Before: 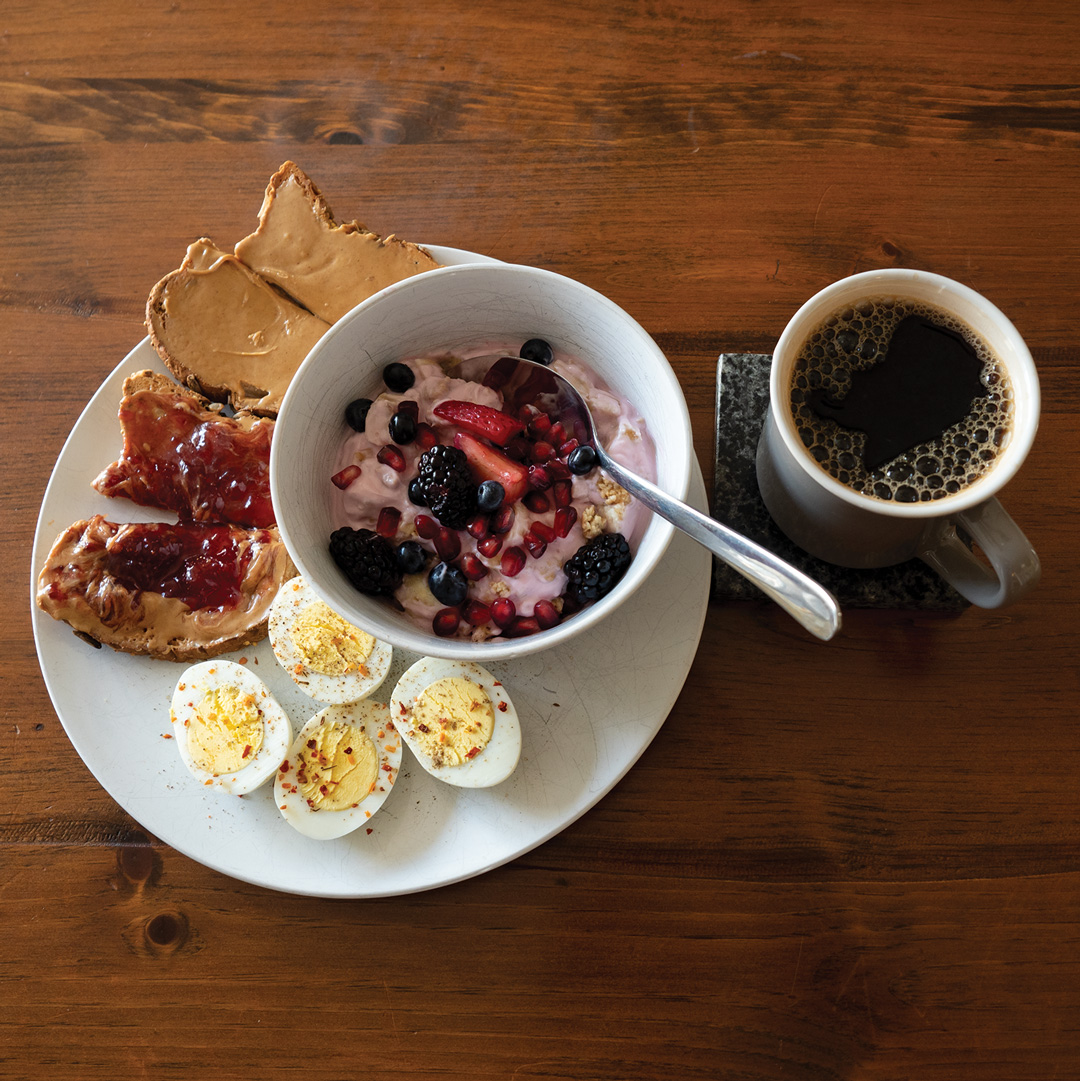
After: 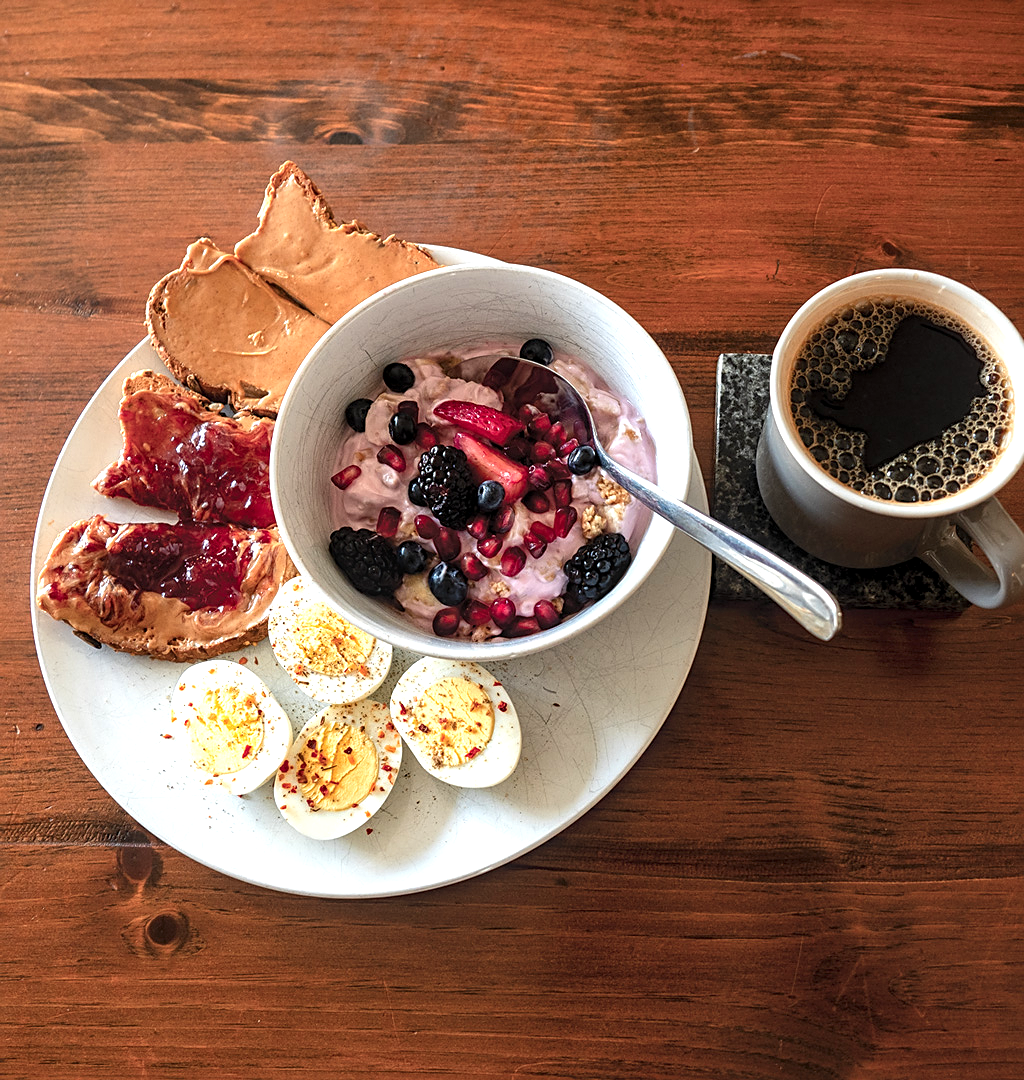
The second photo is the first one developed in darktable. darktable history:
sharpen: on, module defaults
crop and rotate: left 0%, right 5.128%
color zones: curves: ch1 [(0.309, 0.524) (0.41, 0.329) (0.508, 0.509)]; ch2 [(0.25, 0.457) (0.75, 0.5)]
exposure: black level correction 0, exposure 0.499 EV, compensate exposure bias true, compensate highlight preservation false
local contrast: detail 130%
shadows and highlights: radius 170.52, shadows 26.89, white point adjustment 3.32, highlights -68.59, soften with gaussian
